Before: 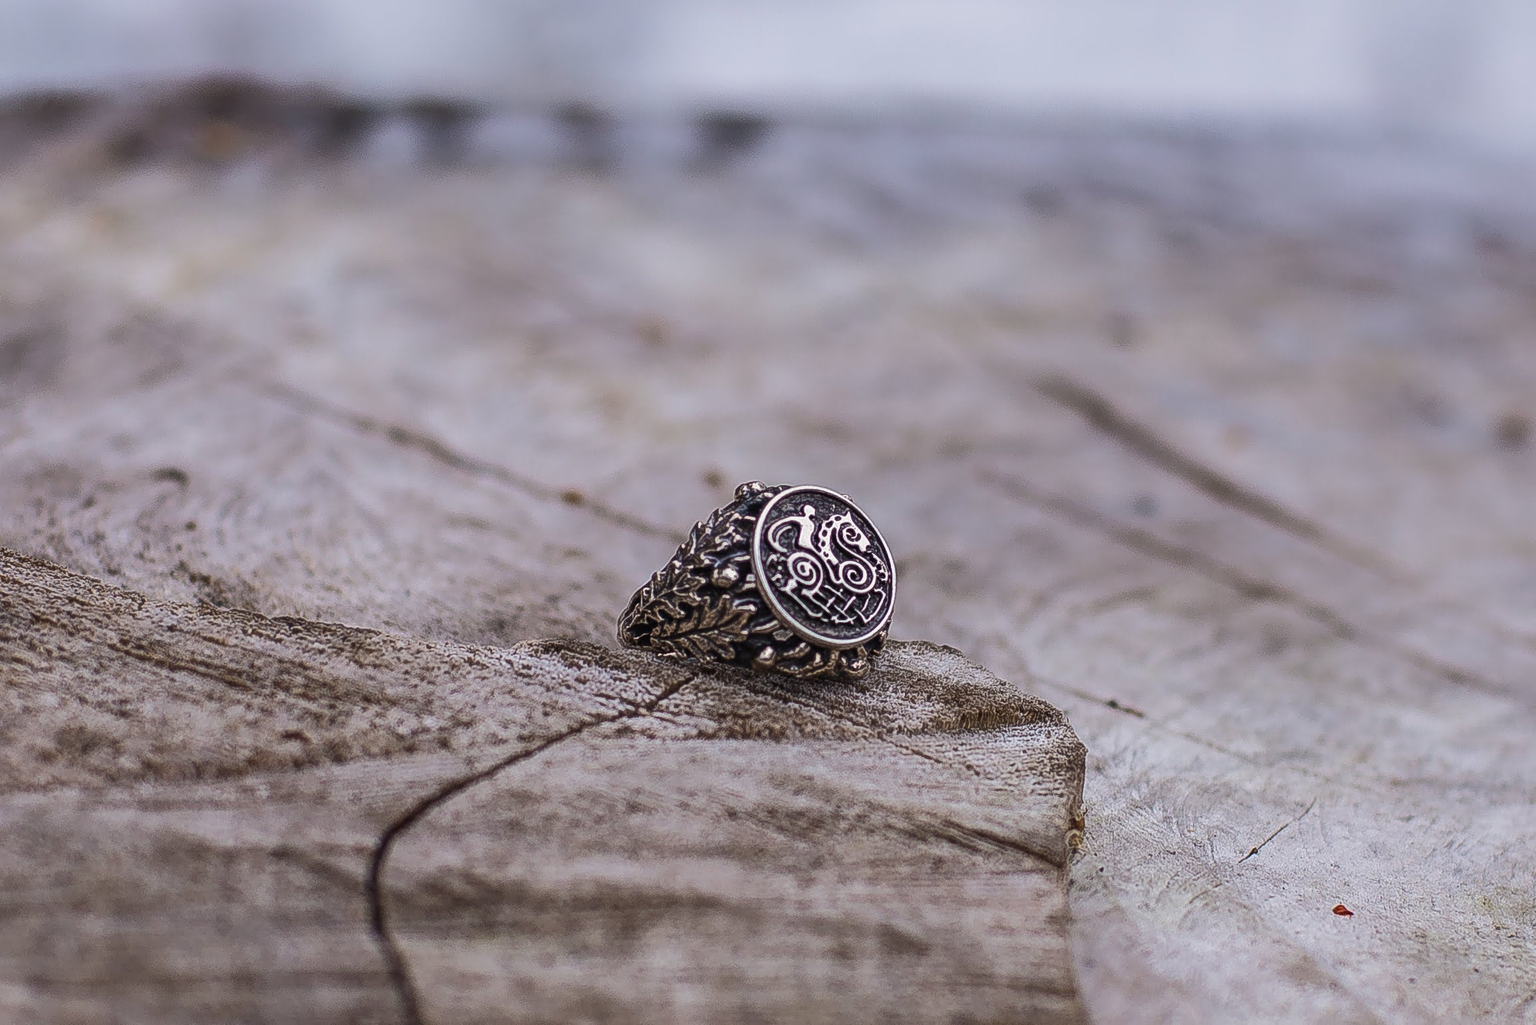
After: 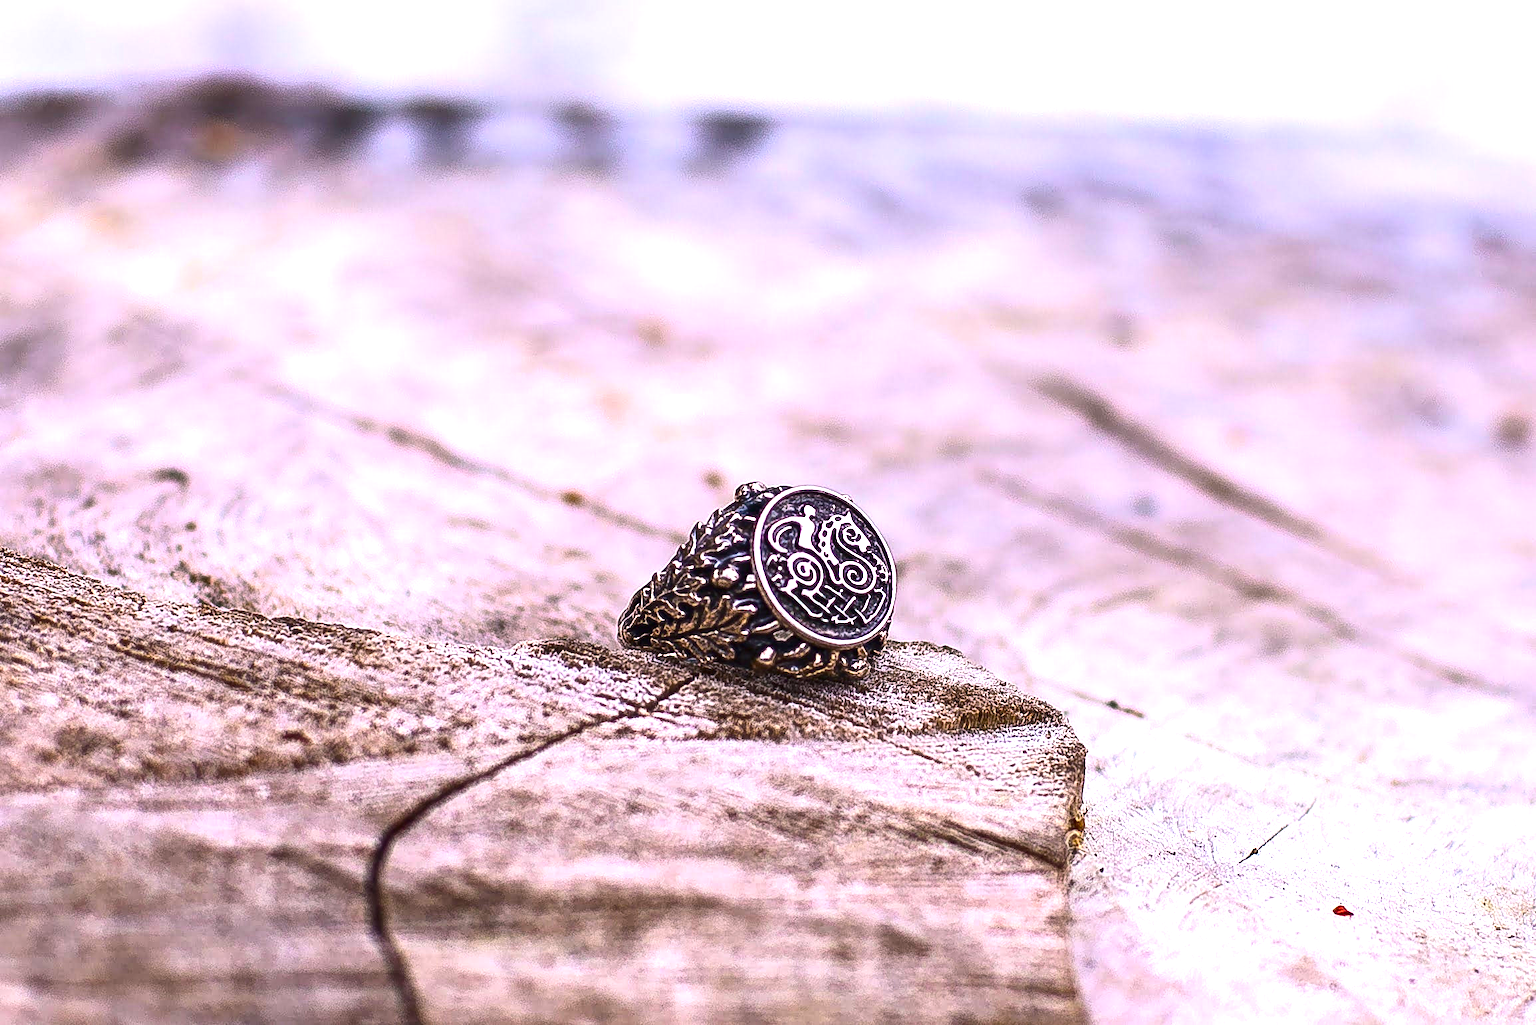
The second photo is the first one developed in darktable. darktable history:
color balance rgb: power › hue 311.61°, highlights gain › chroma 1.452%, highlights gain › hue 310°, perceptual saturation grading › global saturation 29.953%, perceptual brilliance grading › highlights 10.55%, perceptual brilliance grading › shadows -11.558%, global vibrance 20%
exposure: exposure 0.993 EV, compensate highlight preservation false
contrast brightness saturation: contrast 0.133, brightness -0.051, saturation 0.153
tone equalizer: on, module defaults
